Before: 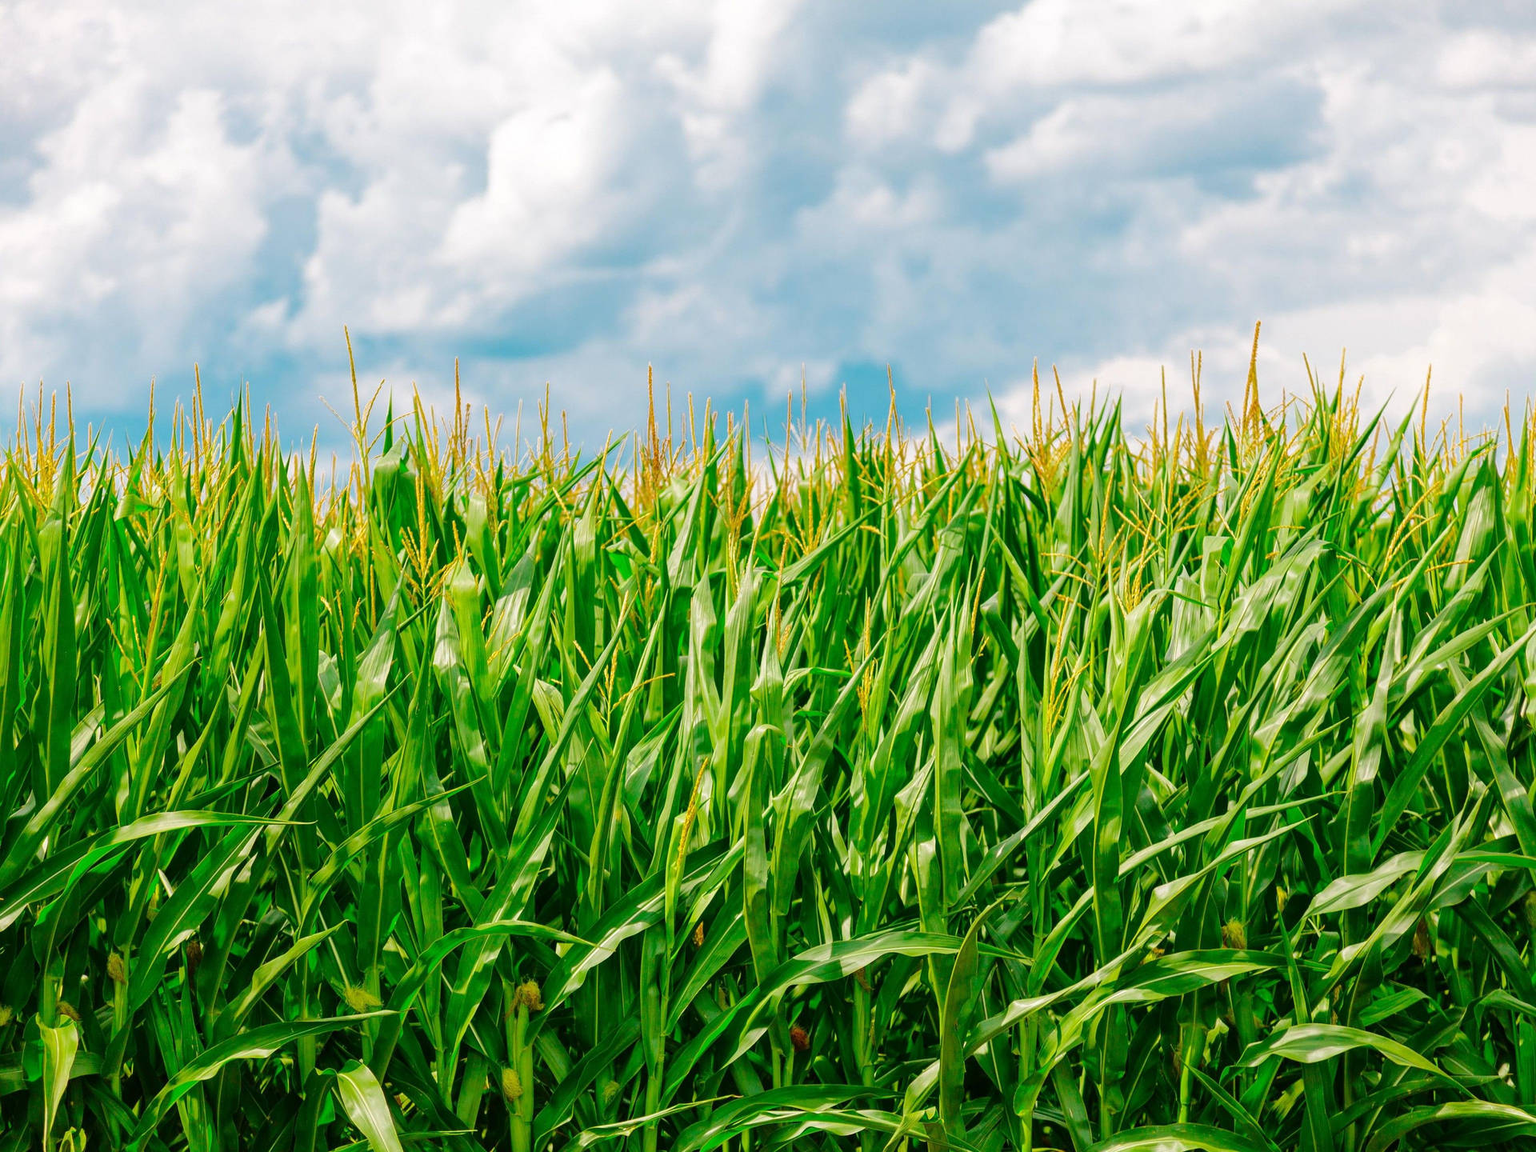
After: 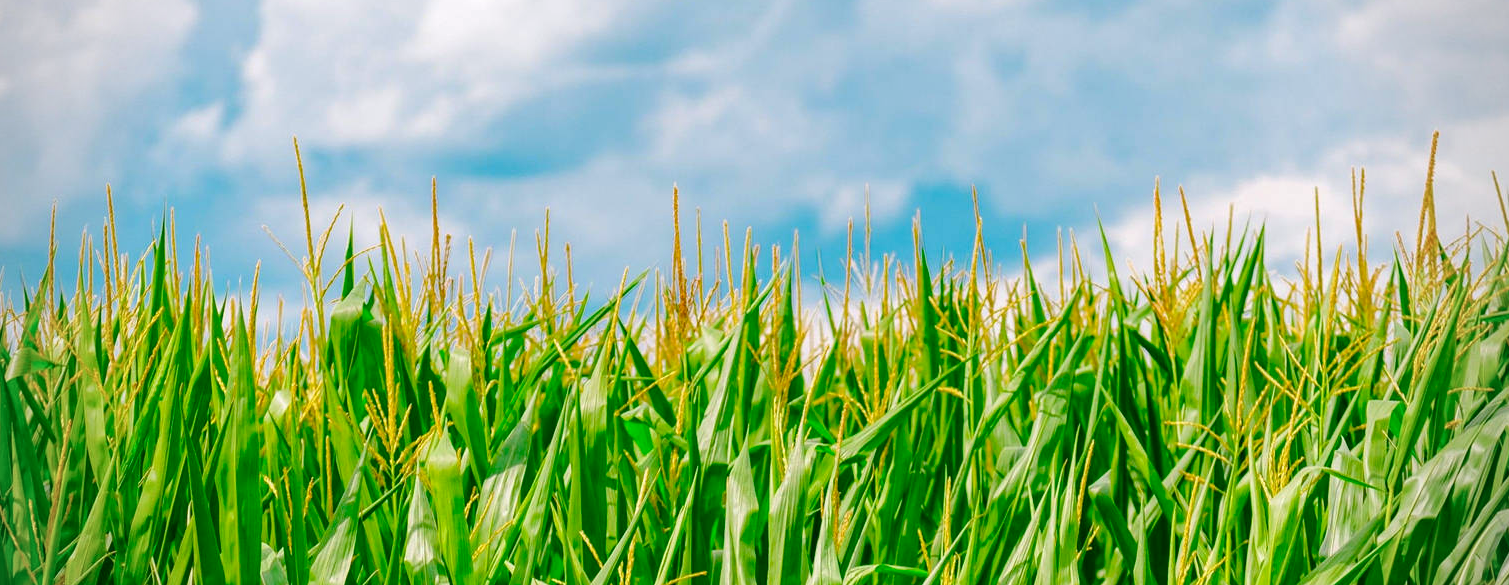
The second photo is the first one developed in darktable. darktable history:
color balance rgb: power › chroma 1.009%, power › hue 254.11°, perceptual saturation grading › global saturation 20%, perceptual saturation grading › highlights -25.524%, perceptual saturation grading › shadows 24.986%, global vibrance 20%
crop: left 7.139%, top 18.754%, right 14.257%, bottom 40.607%
vignetting: on, module defaults
